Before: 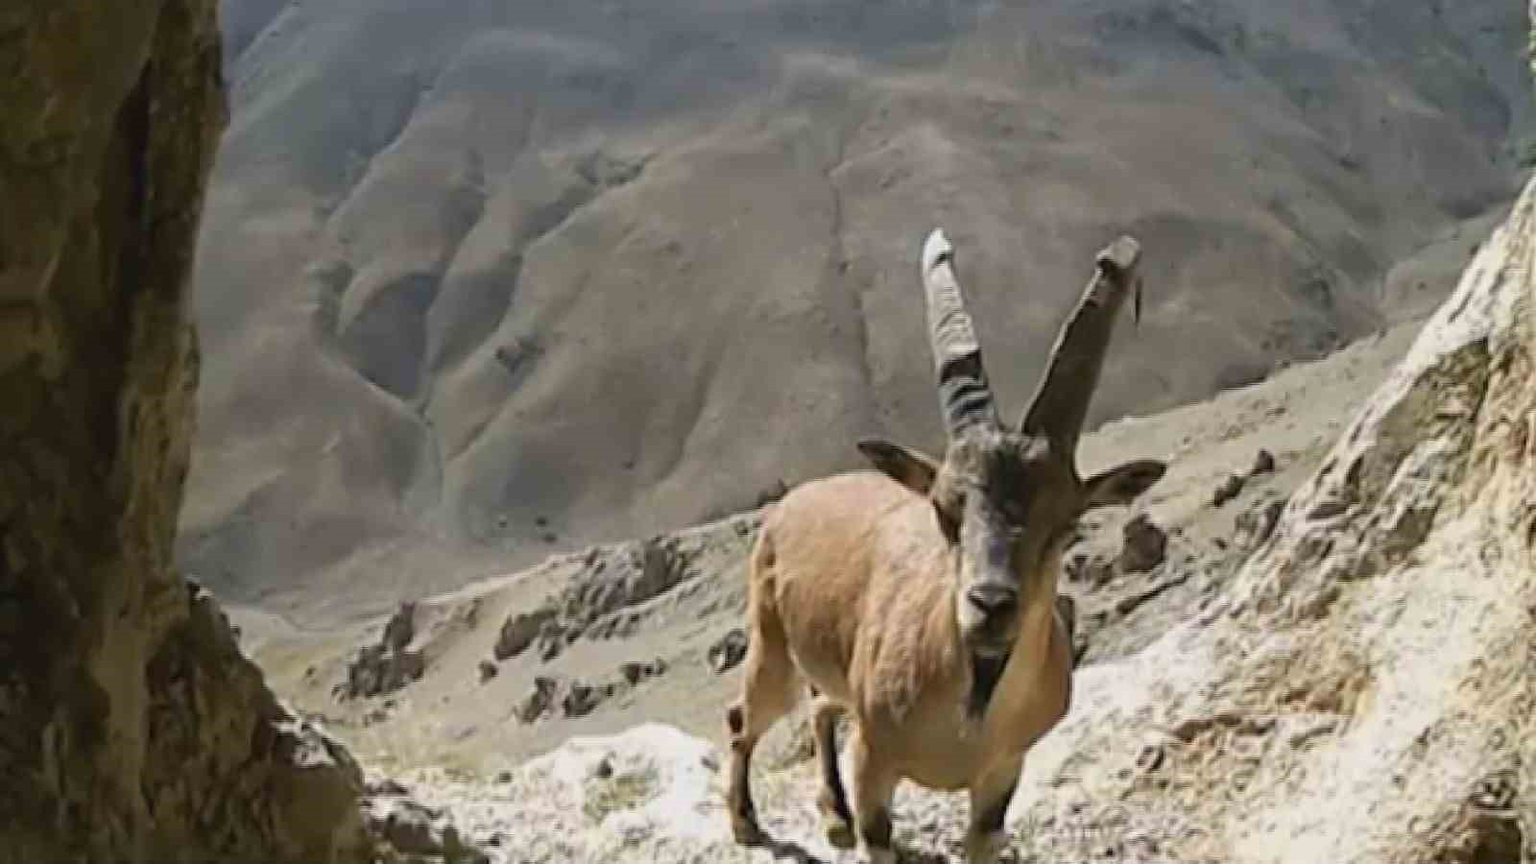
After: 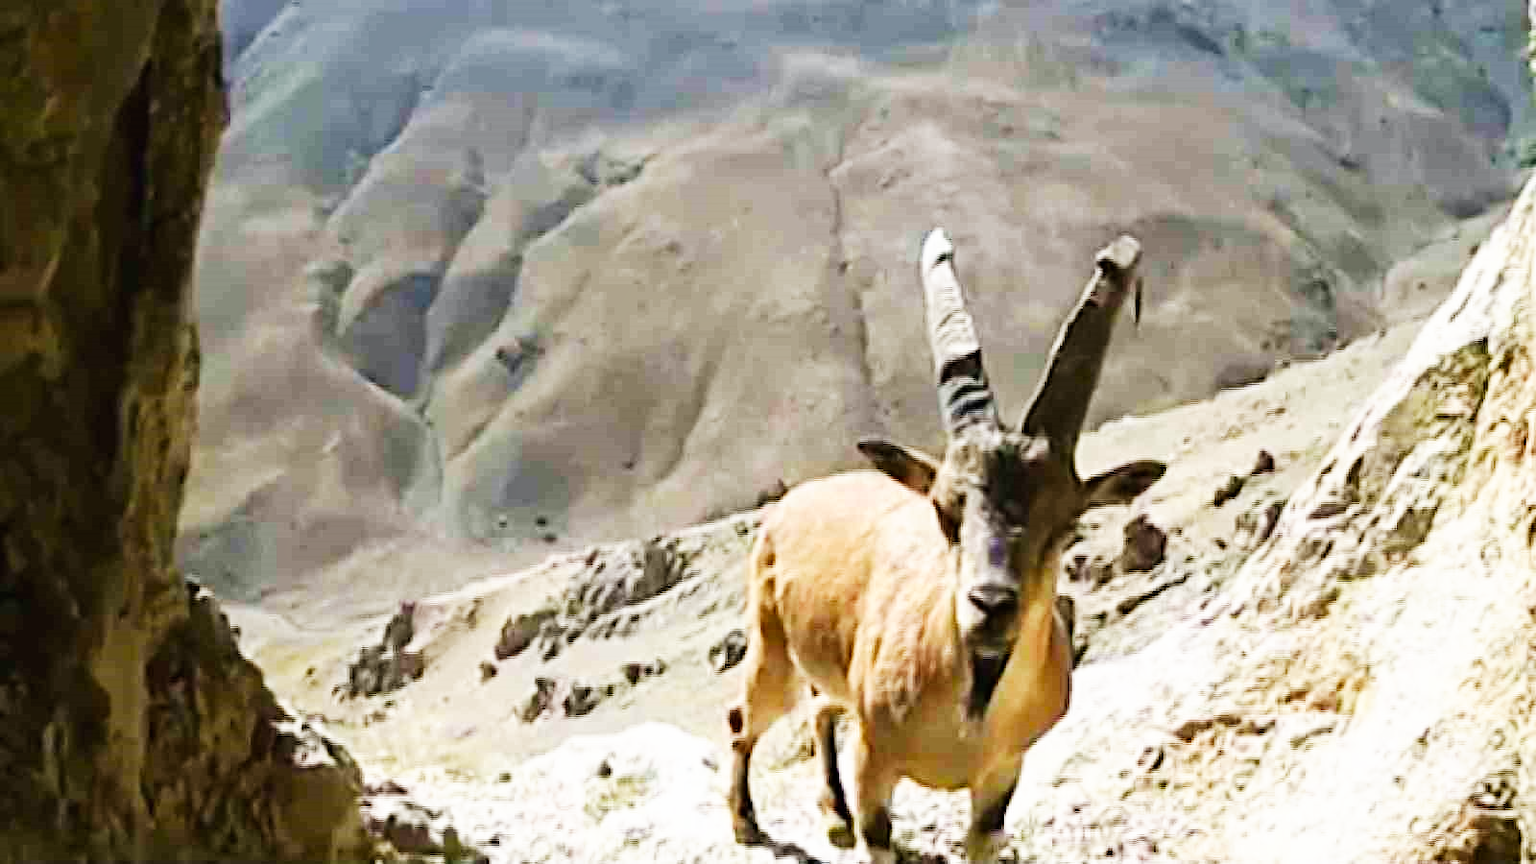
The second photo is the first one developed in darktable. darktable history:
base curve: curves: ch0 [(0, 0) (0.007, 0.004) (0.027, 0.03) (0.046, 0.07) (0.207, 0.54) (0.442, 0.872) (0.673, 0.972) (1, 1)], preserve colors none
haze removal: compatibility mode true, adaptive false
